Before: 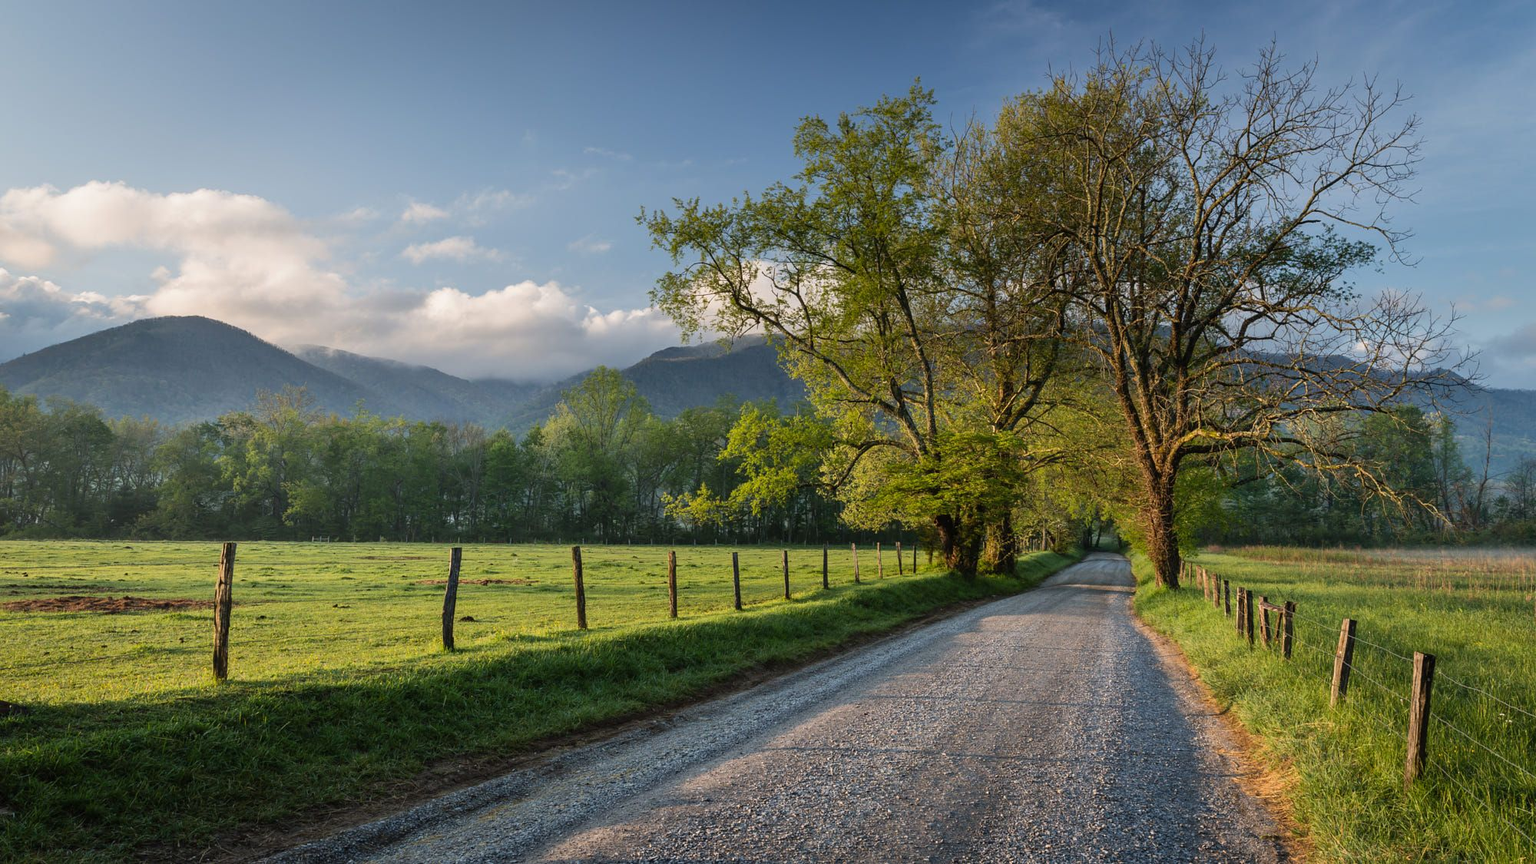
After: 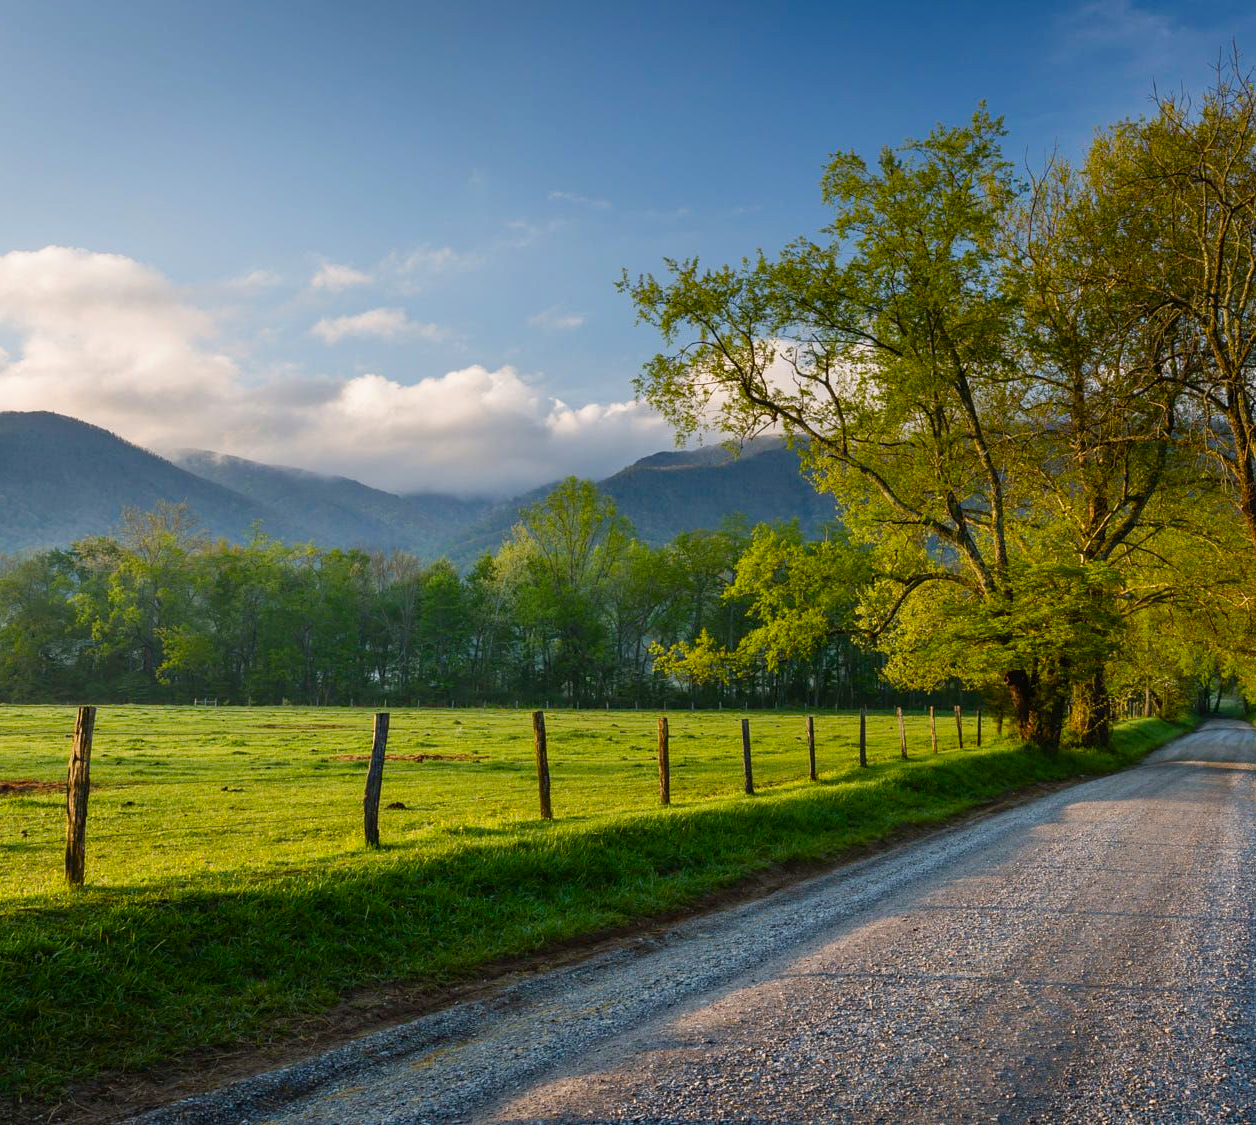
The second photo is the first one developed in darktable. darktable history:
crop: left 10.644%, right 26.528%
color balance rgb: perceptual saturation grading › global saturation 35%, perceptual saturation grading › highlights -25%, perceptual saturation grading › shadows 50%
shadows and highlights: shadows 0, highlights 40
